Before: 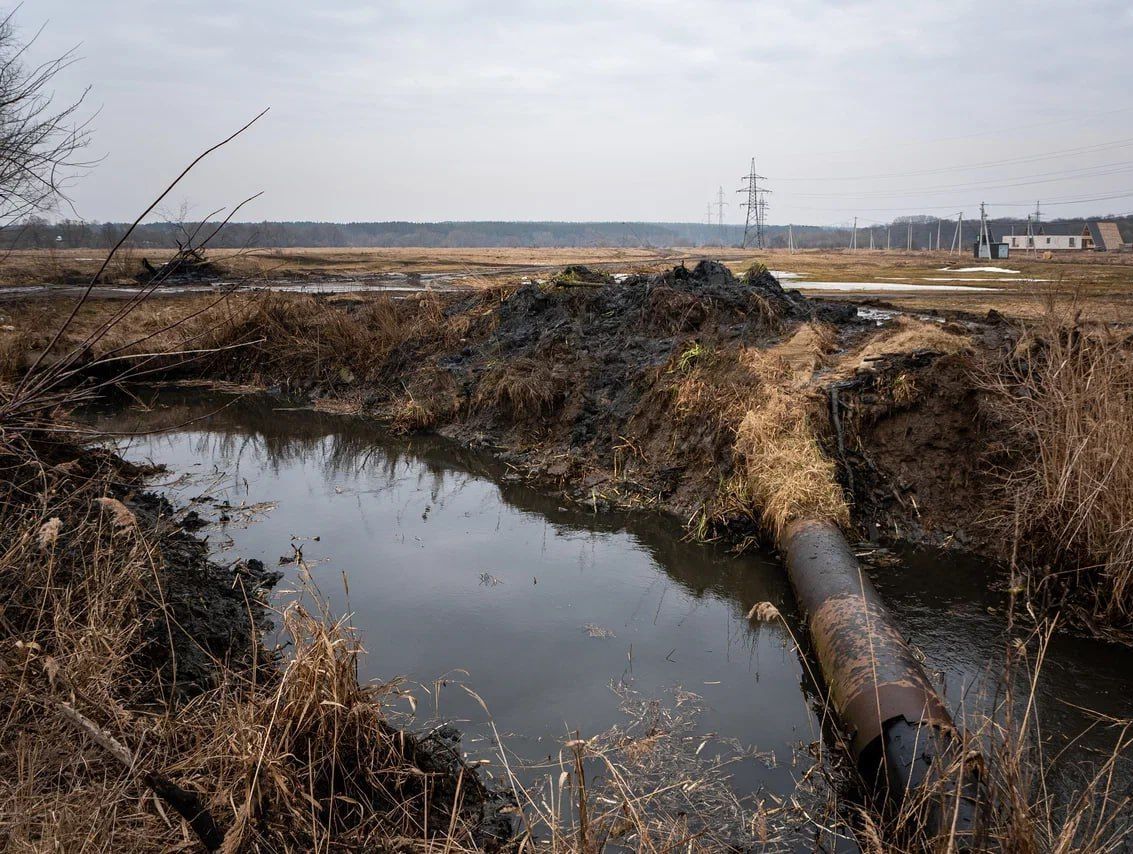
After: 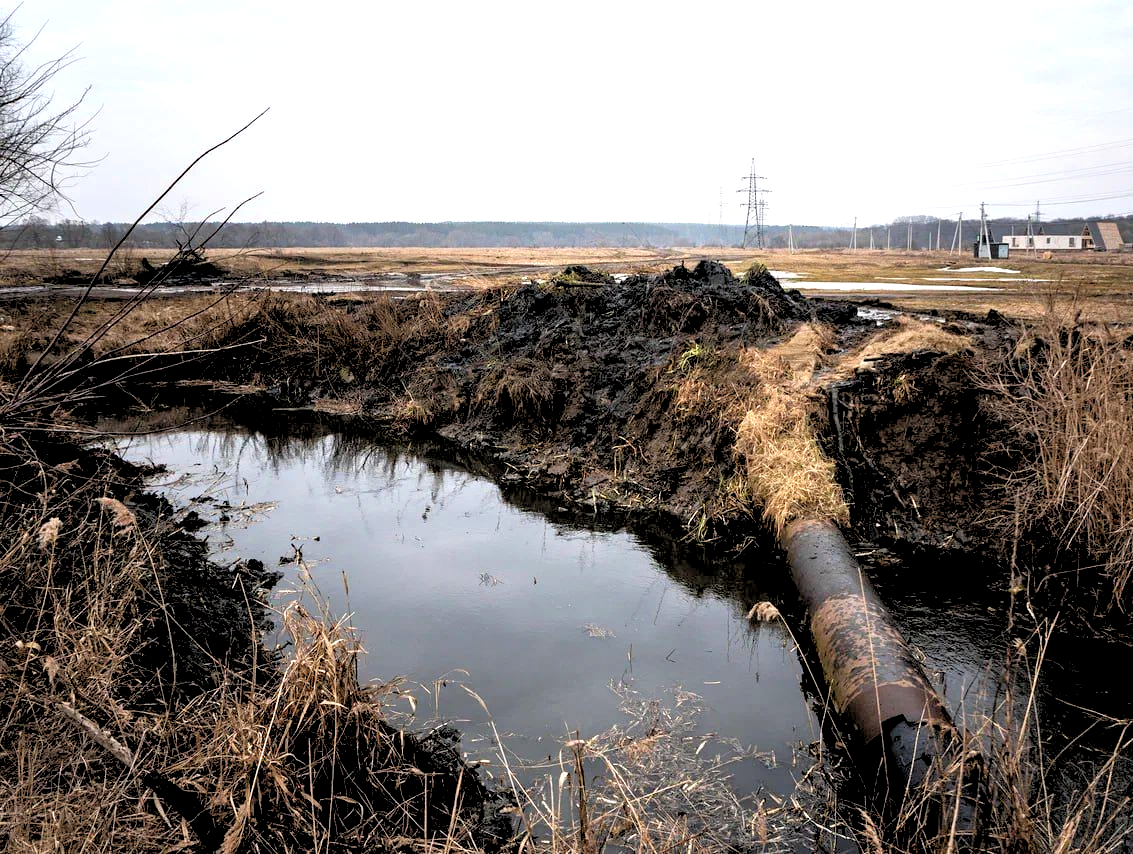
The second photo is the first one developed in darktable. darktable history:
exposure: exposure 0.648 EV, compensate highlight preservation false
rgb levels: levels [[0.029, 0.461, 0.922], [0, 0.5, 1], [0, 0.5, 1]]
